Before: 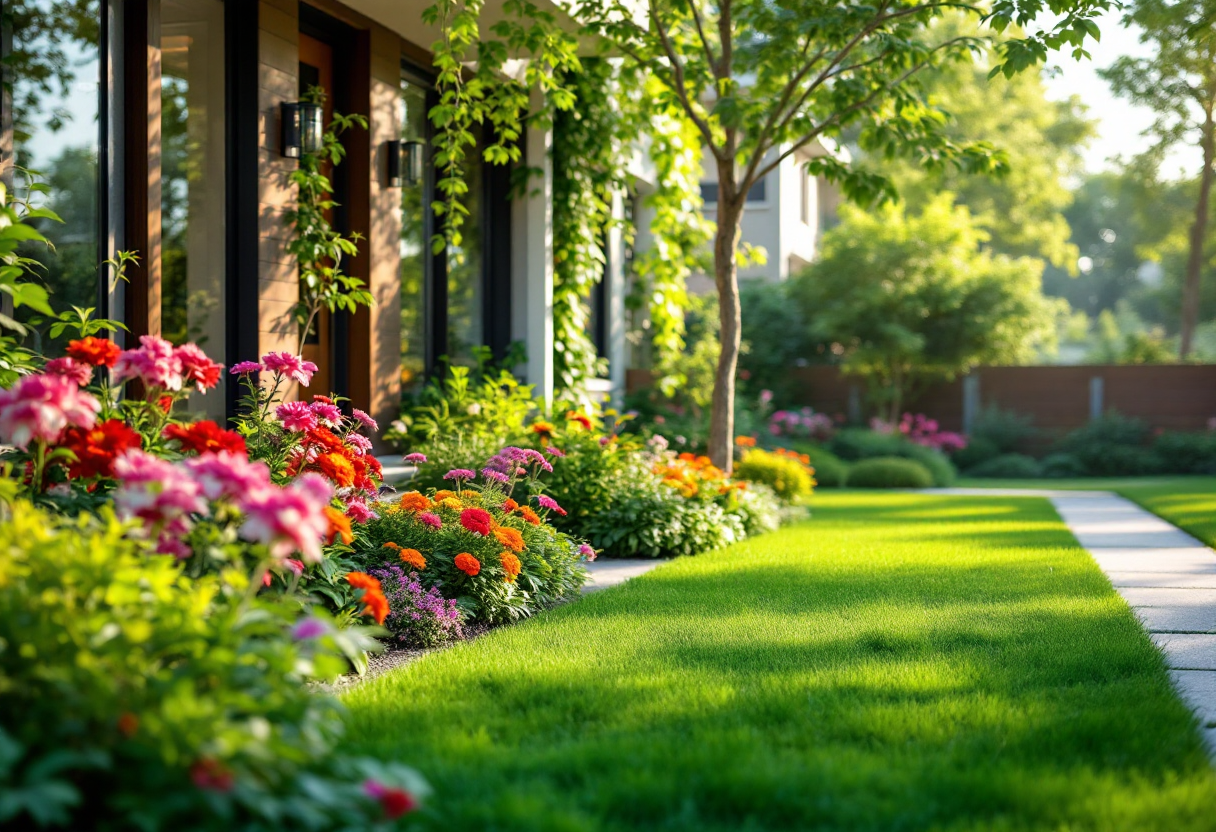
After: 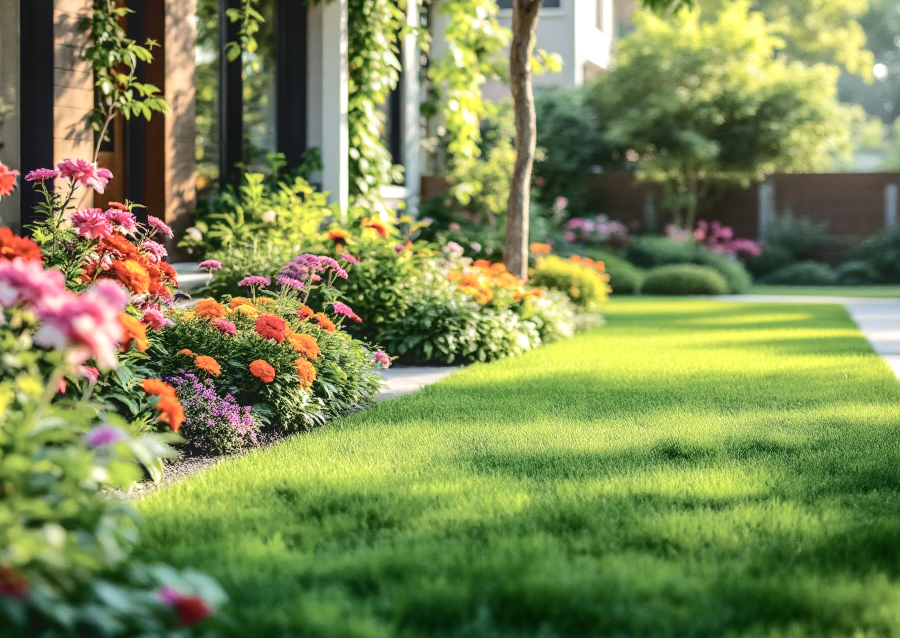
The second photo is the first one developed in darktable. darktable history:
crop: left 16.865%, top 23.272%, right 9.075%
contrast brightness saturation: saturation -0.178
tone curve: curves: ch0 [(0, 0) (0.003, 0.076) (0.011, 0.081) (0.025, 0.084) (0.044, 0.092) (0.069, 0.1) (0.1, 0.117) (0.136, 0.144) (0.177, 0.186) (0.224, 0.237) (0.277, 0.306) (0.335, 0.39) (0.399, 0.494) (0.468, 0.574) (0.543, 0.666) (0.623, 0.722) (0.709, 0.79) (0.801, 0.855) (0.898, 0.926) (1, 1)], color space Lab, independent channels, preserve colors none
local contrast: on, module defaults
